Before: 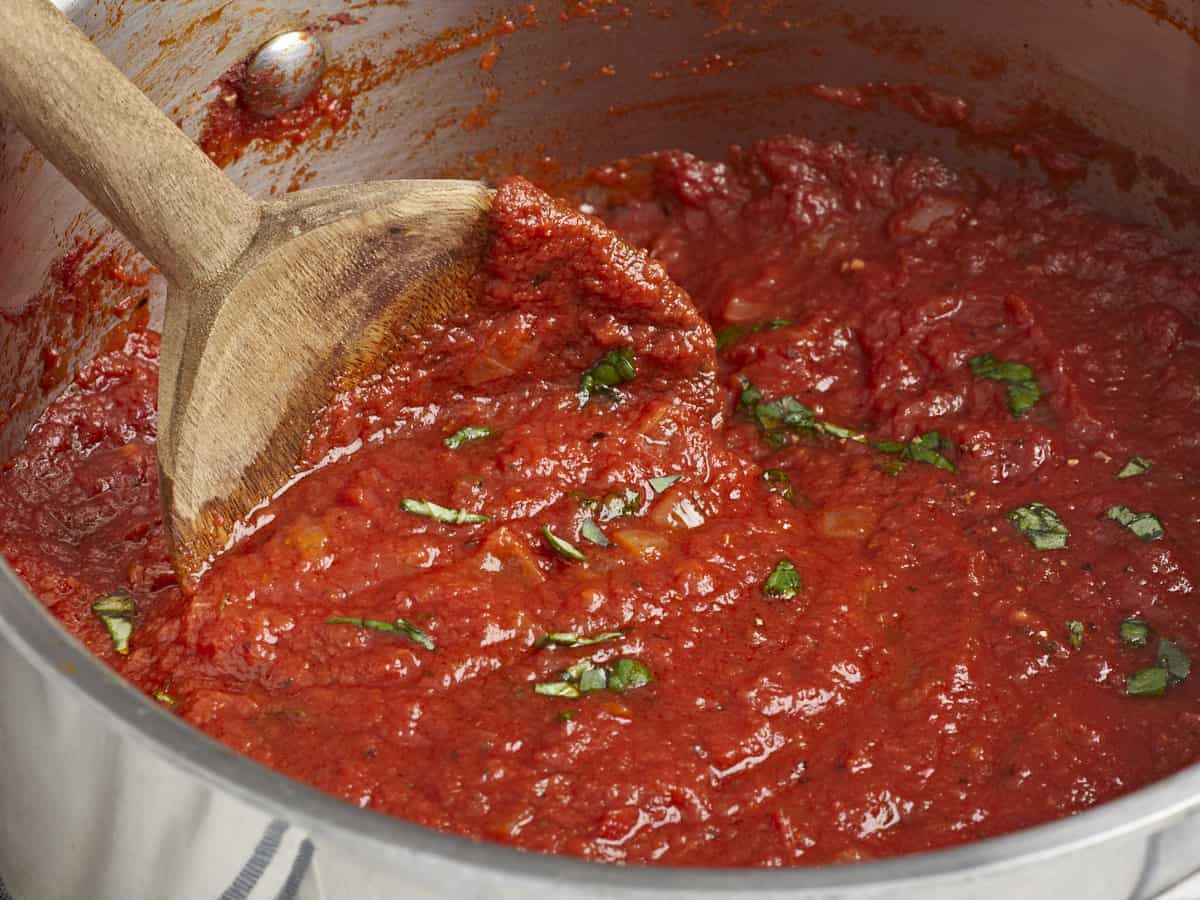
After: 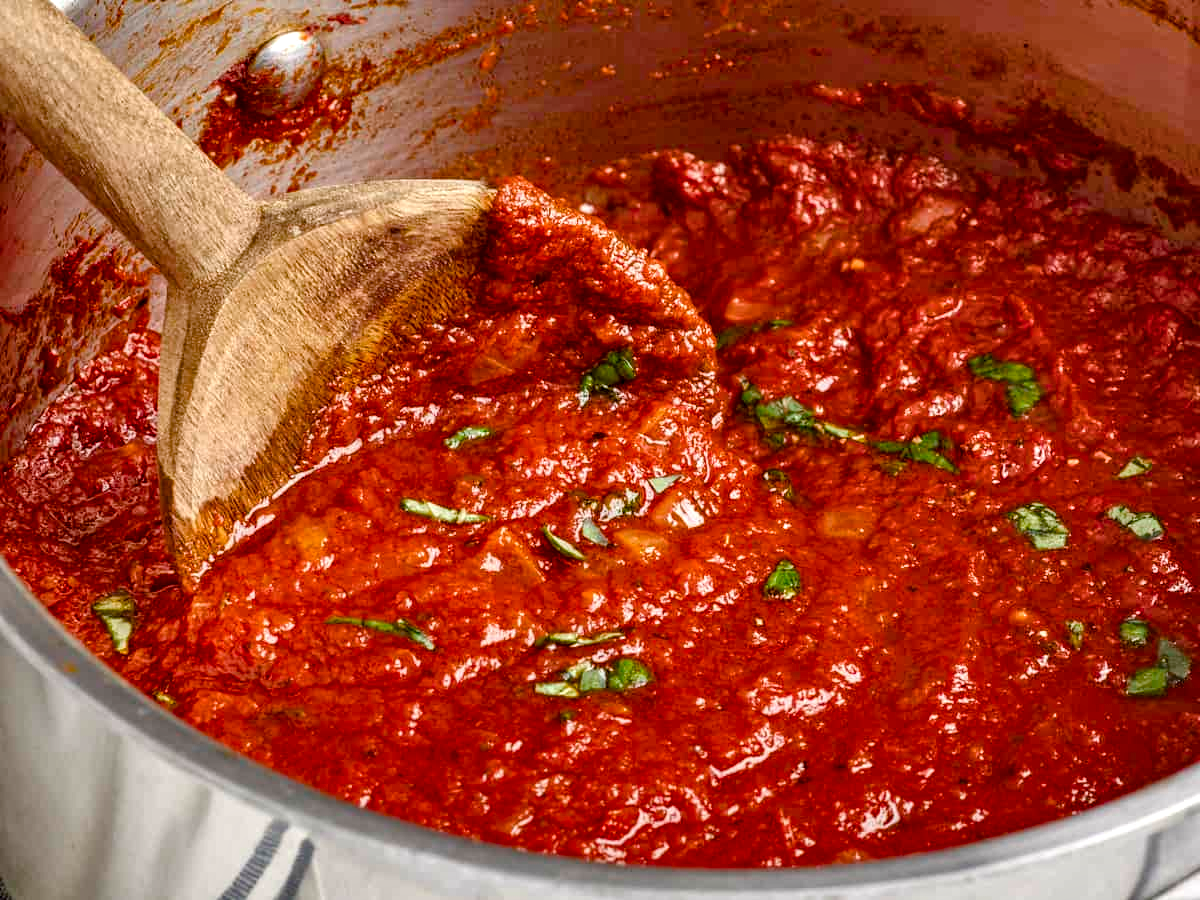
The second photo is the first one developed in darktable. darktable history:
shadows and highlights: shadows 52.57, highlights color adjustment 41.82%, soften with gaussian
color balance rgb: highlights gain › chroma 0.277%, highlights gain › hue 331.93°, perceptual saturation grading › global saturation 34.904%, perceptual saturation grading › highlights -29.897%, perceptual saturation grading › shadows 35.613%
local contrast: highlights 29%, detail 150%
